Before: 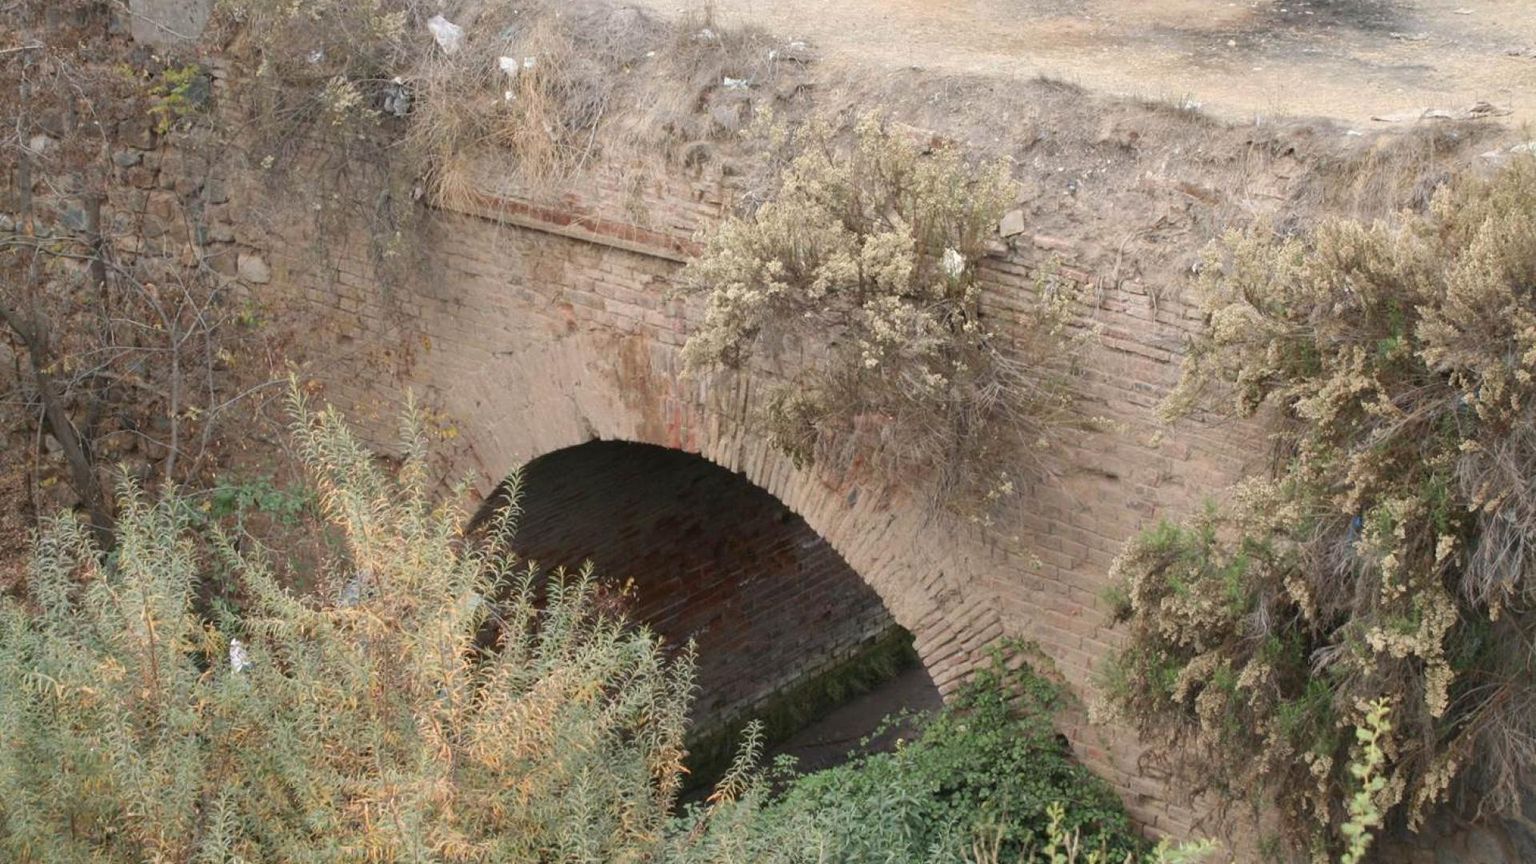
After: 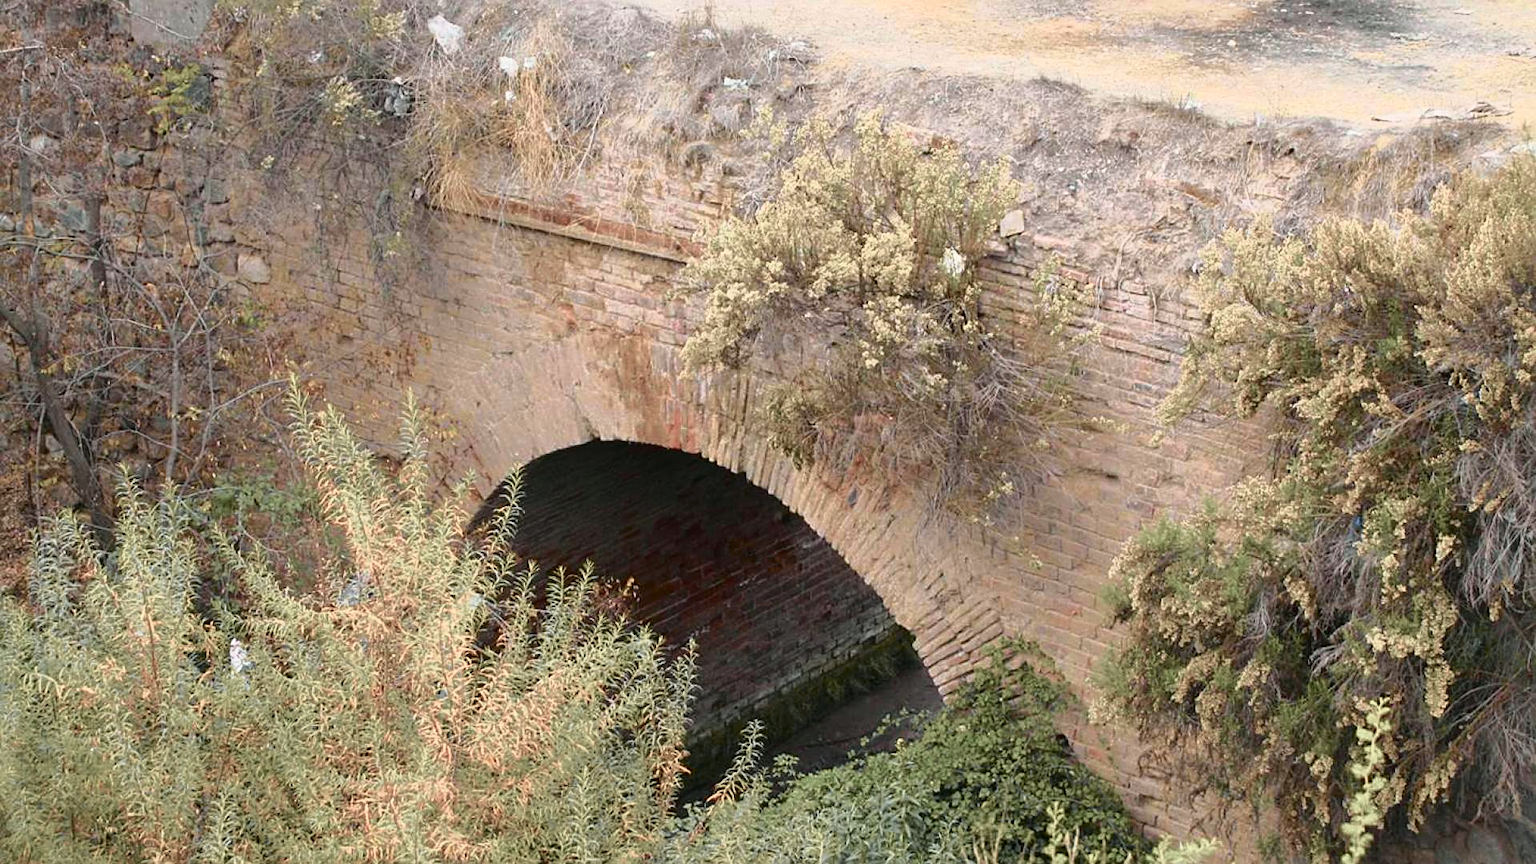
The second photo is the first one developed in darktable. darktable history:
sharpen: on, module defaults
tone curve: curves: ch0 [(0, 0) (0.105, 0.068) (0.195, 0.162) (0.283, 0.283) (0.384, 0.404) (0.485, 0.531) (0.638, 0.681) (0.795, 0.879) (1, 0.977)]; ch1 [(0, 0) (0.161, 0.092) (0.35, 0.33) (0.379, 0.401) (0.456, 0.469) (0.504, 0.5) (0.512, 0.514) (0.58, 0.597) (0.635, 0.646) (1, 1)]; ch2 [(0, 0) (0.371, 0.362) (0.437, 0.437) (0.5, 0.5) (0.53, 0.523) (0.56, 0.58) (0.622, 0.606) (1, 1)], color space Lab, independent channels, preserve colors none
